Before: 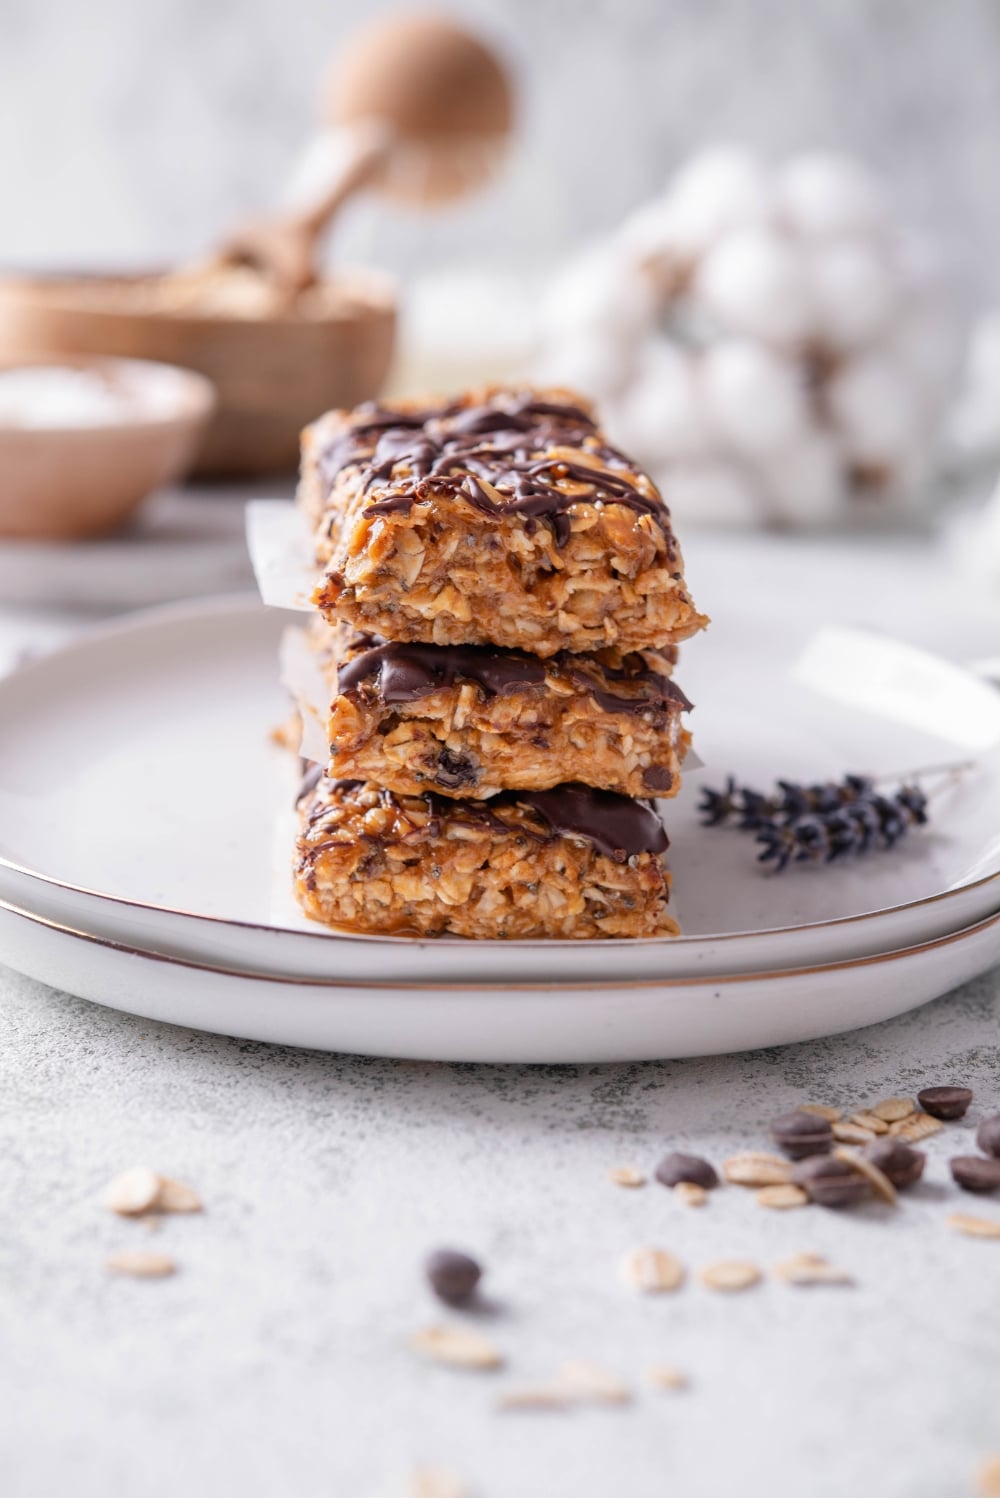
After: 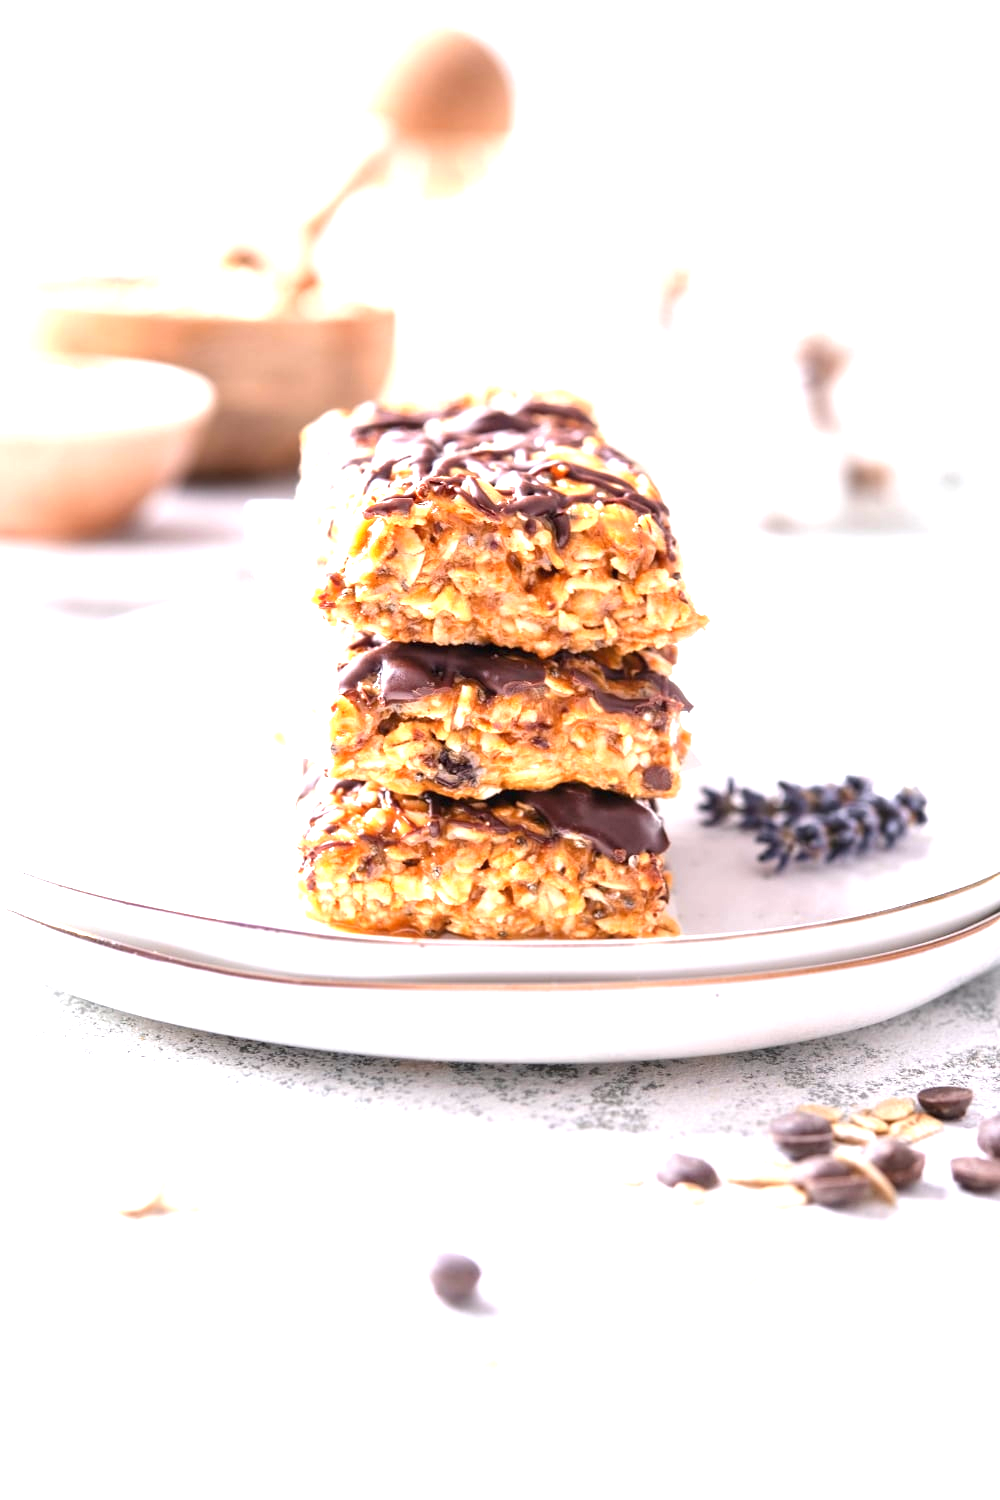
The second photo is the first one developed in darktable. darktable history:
exposure: black level correction 0, exposure 1.682 EV, compensate highlight preservation false
